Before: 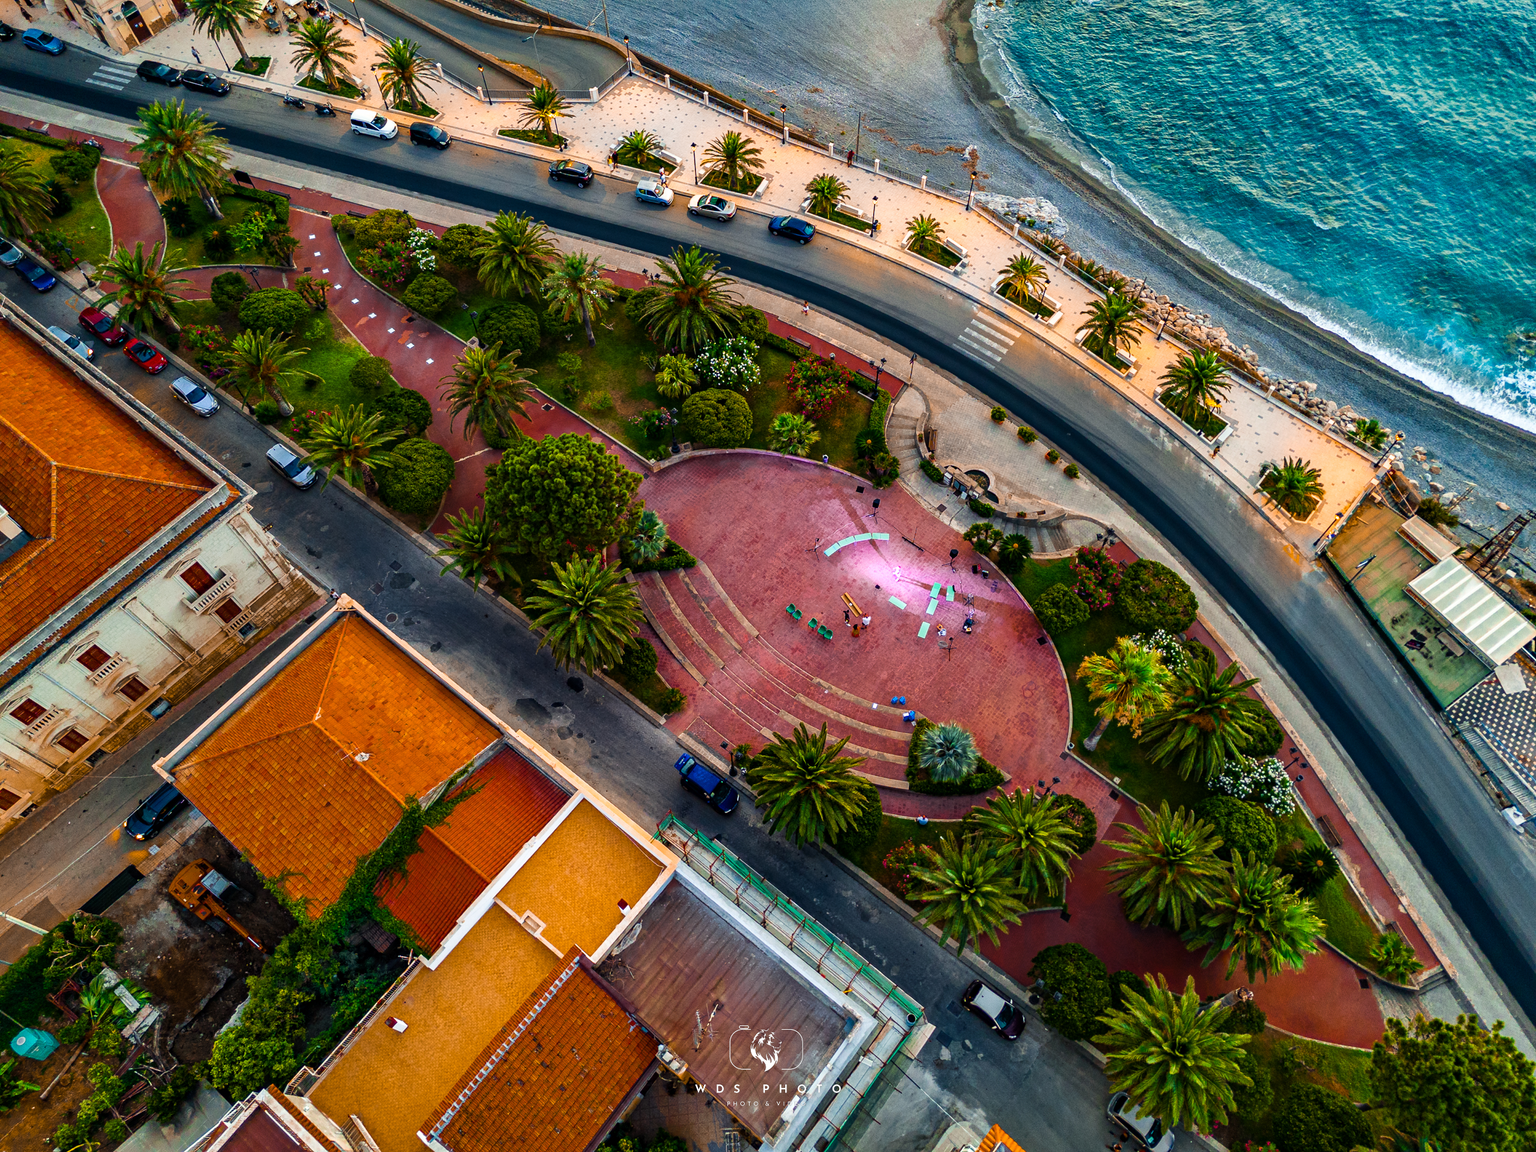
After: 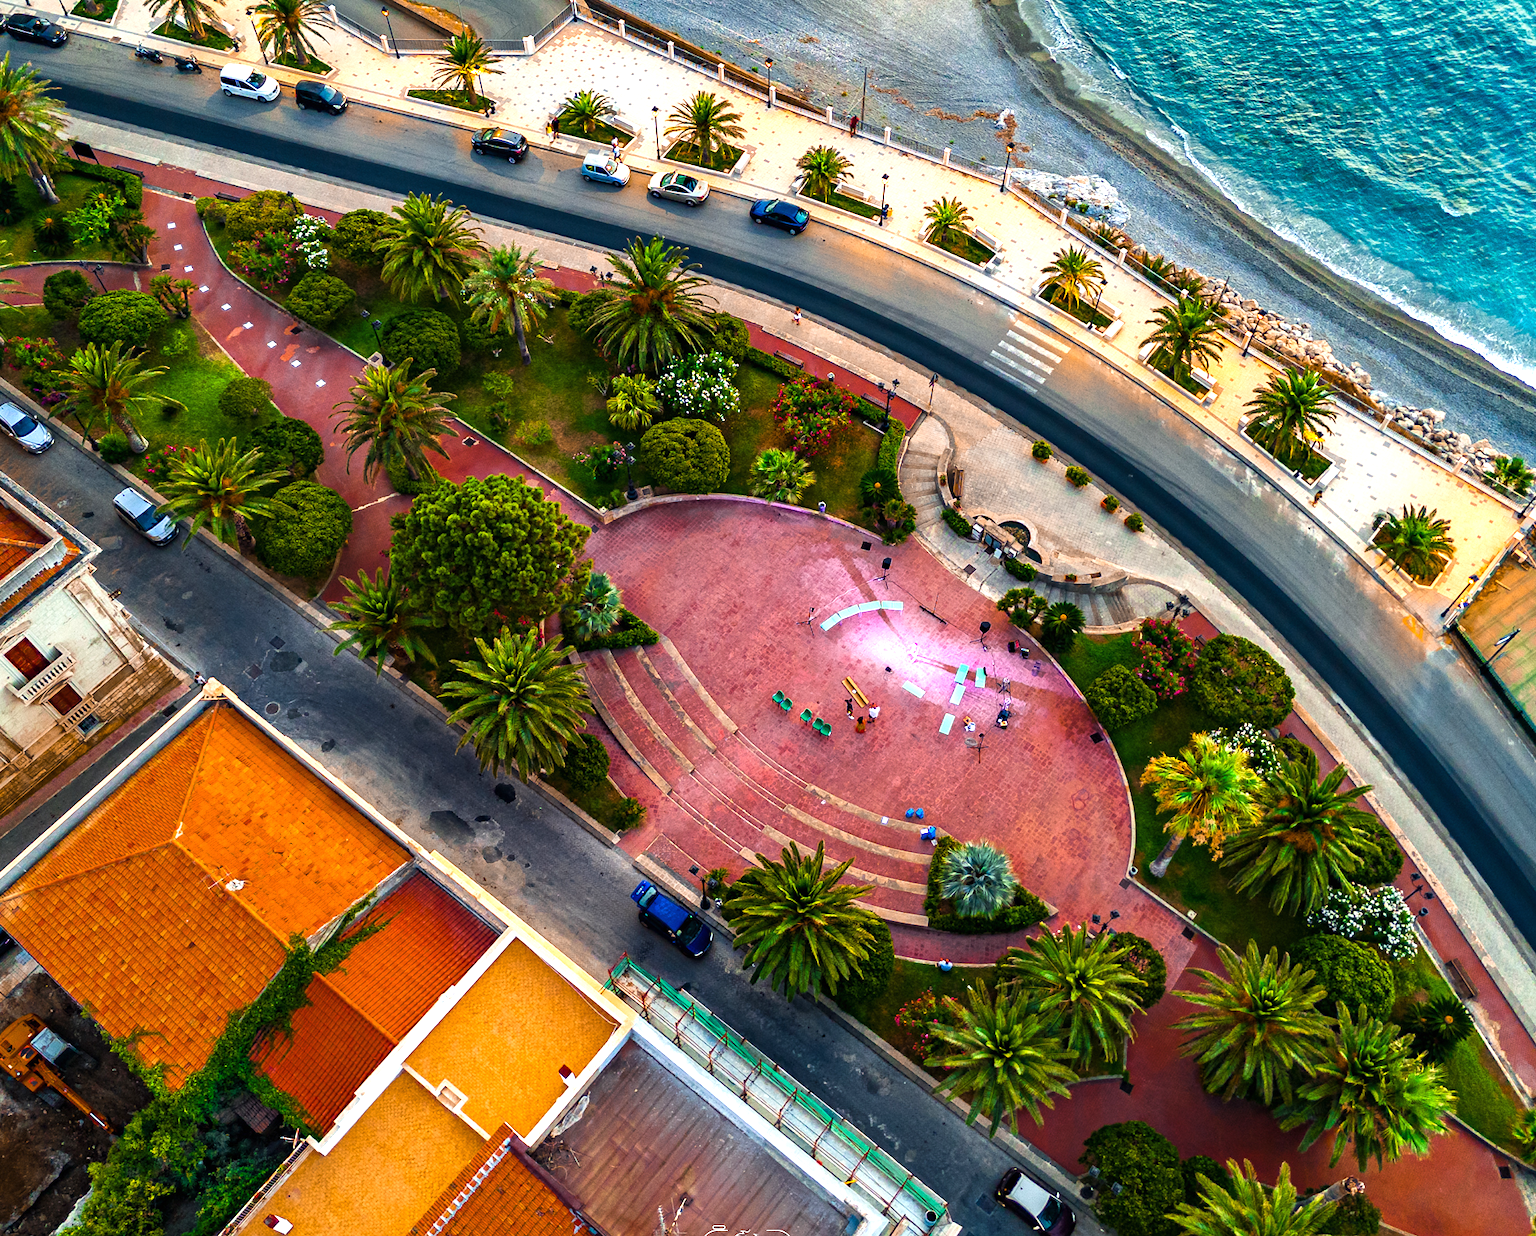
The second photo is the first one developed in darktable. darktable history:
shadows and highlights: radius 335.93, shadows 63.55, highlights 5.77, compress 87.4%, soften with gaussian
exposure: black level correction 0, exposure 0.699 EV, compensate highlight preservation false
crop: left 11.539%, top 5.146%, right 9.567%, bottom 10.211%
